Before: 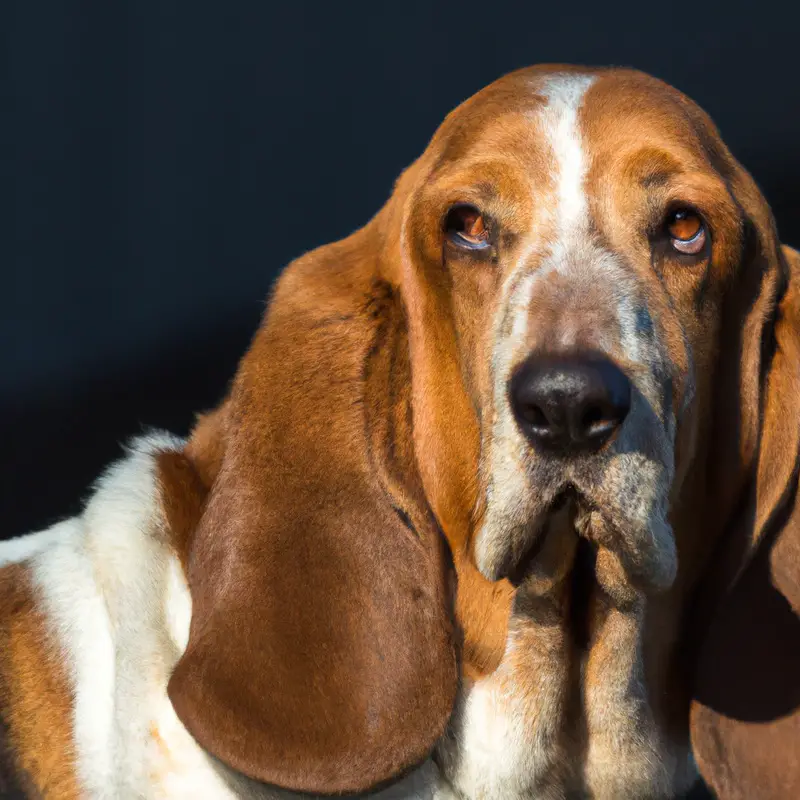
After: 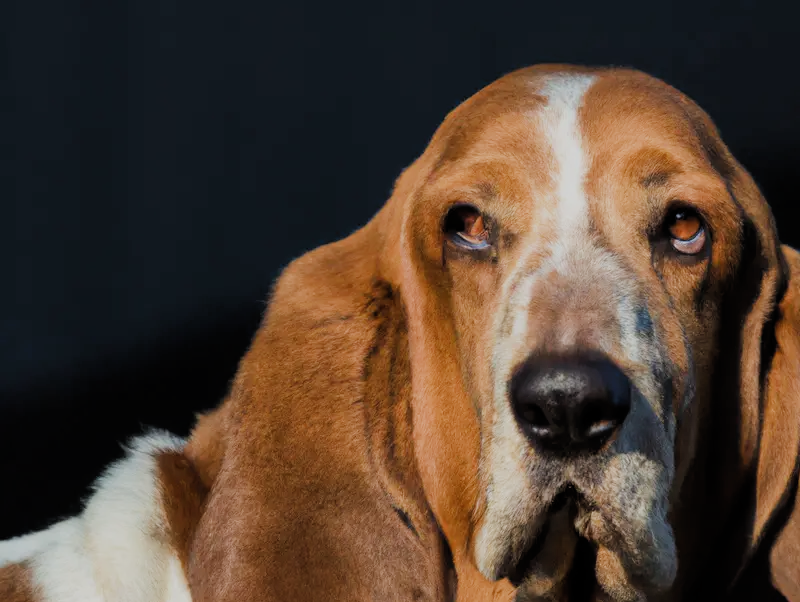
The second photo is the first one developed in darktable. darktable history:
crop: bottom 24.747%
filmic rgb: black relative exposure -7.65 EV, white relative exposure 4.56 EV, threshold 5.99 EV, hardness 3.61, add noise in highlights 0, preserve chrominance max RGB, color science v3 (2019), use custom middle-gray values true, contrast in highlights soft, enable highlight reconstruction true
